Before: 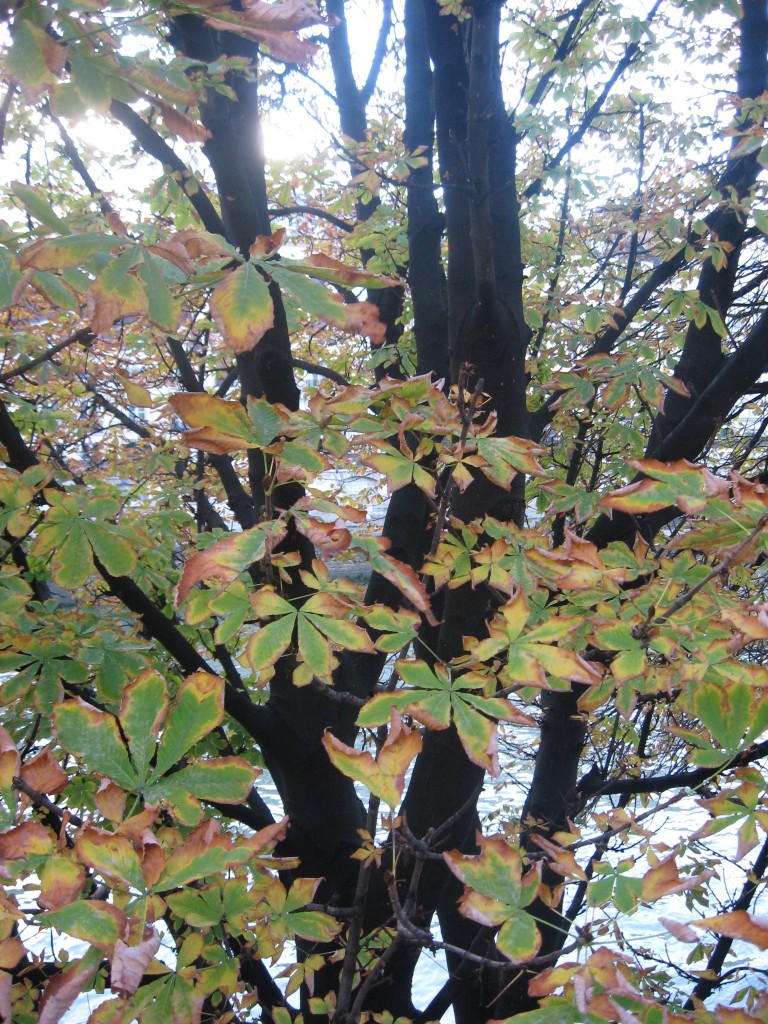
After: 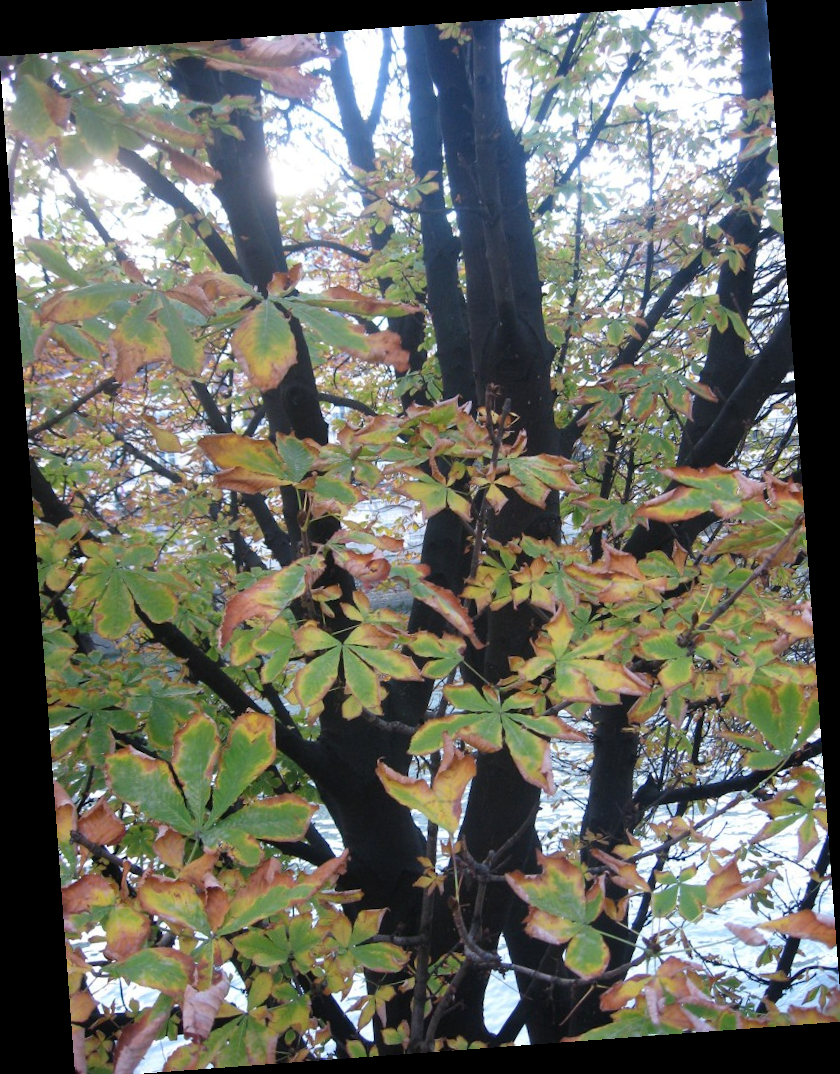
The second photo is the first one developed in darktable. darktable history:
crop: top 0.05%, bottom 0.098%
rotate and perspective: rotation -4.25°, automatic cropping off
